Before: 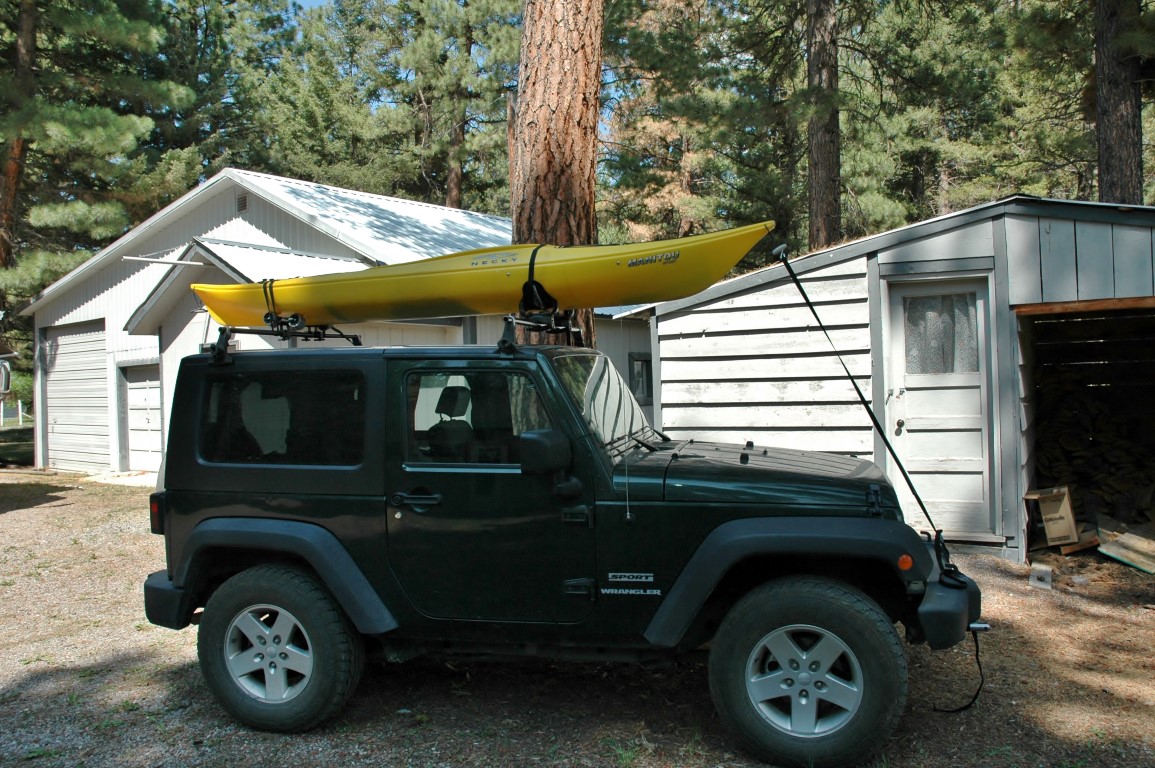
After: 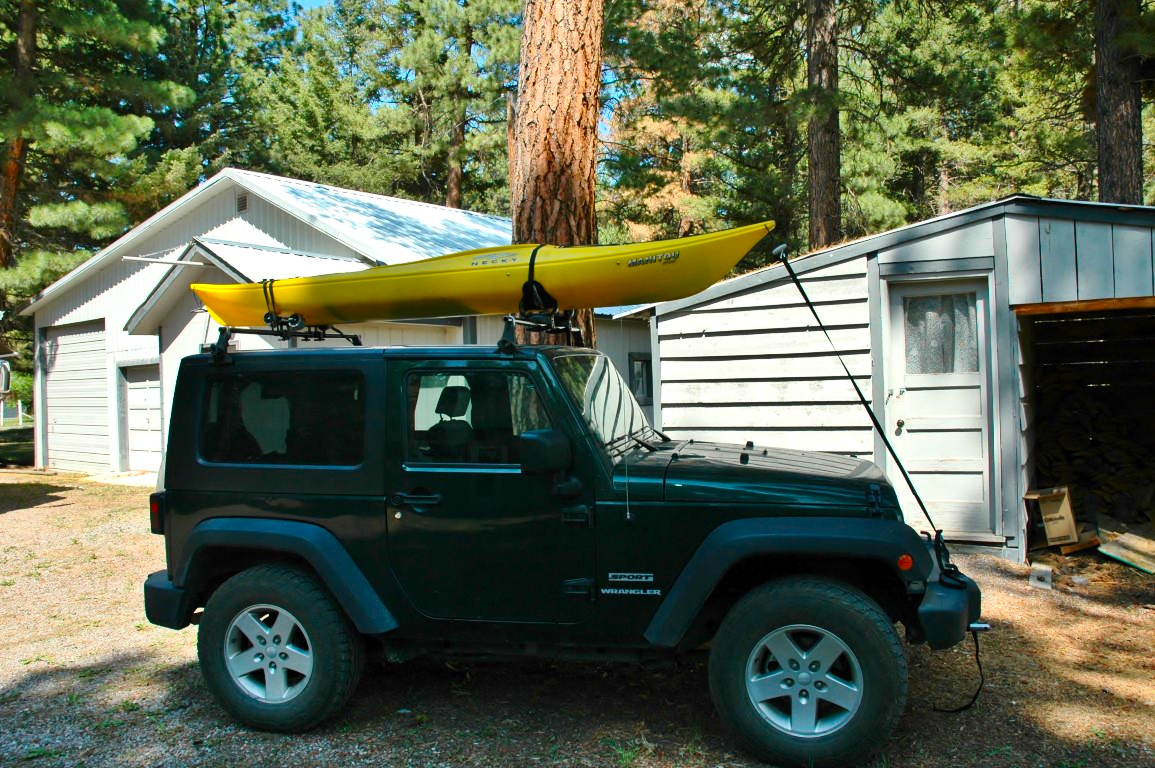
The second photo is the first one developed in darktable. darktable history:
color balance rgb: perceptual saturation grading › global saturation 20%, global vibrance 20%
contrast brightness saturation: contrast 0.23, brightness 0.1, saturation 0.29
tone equalizer: on, module defaults
